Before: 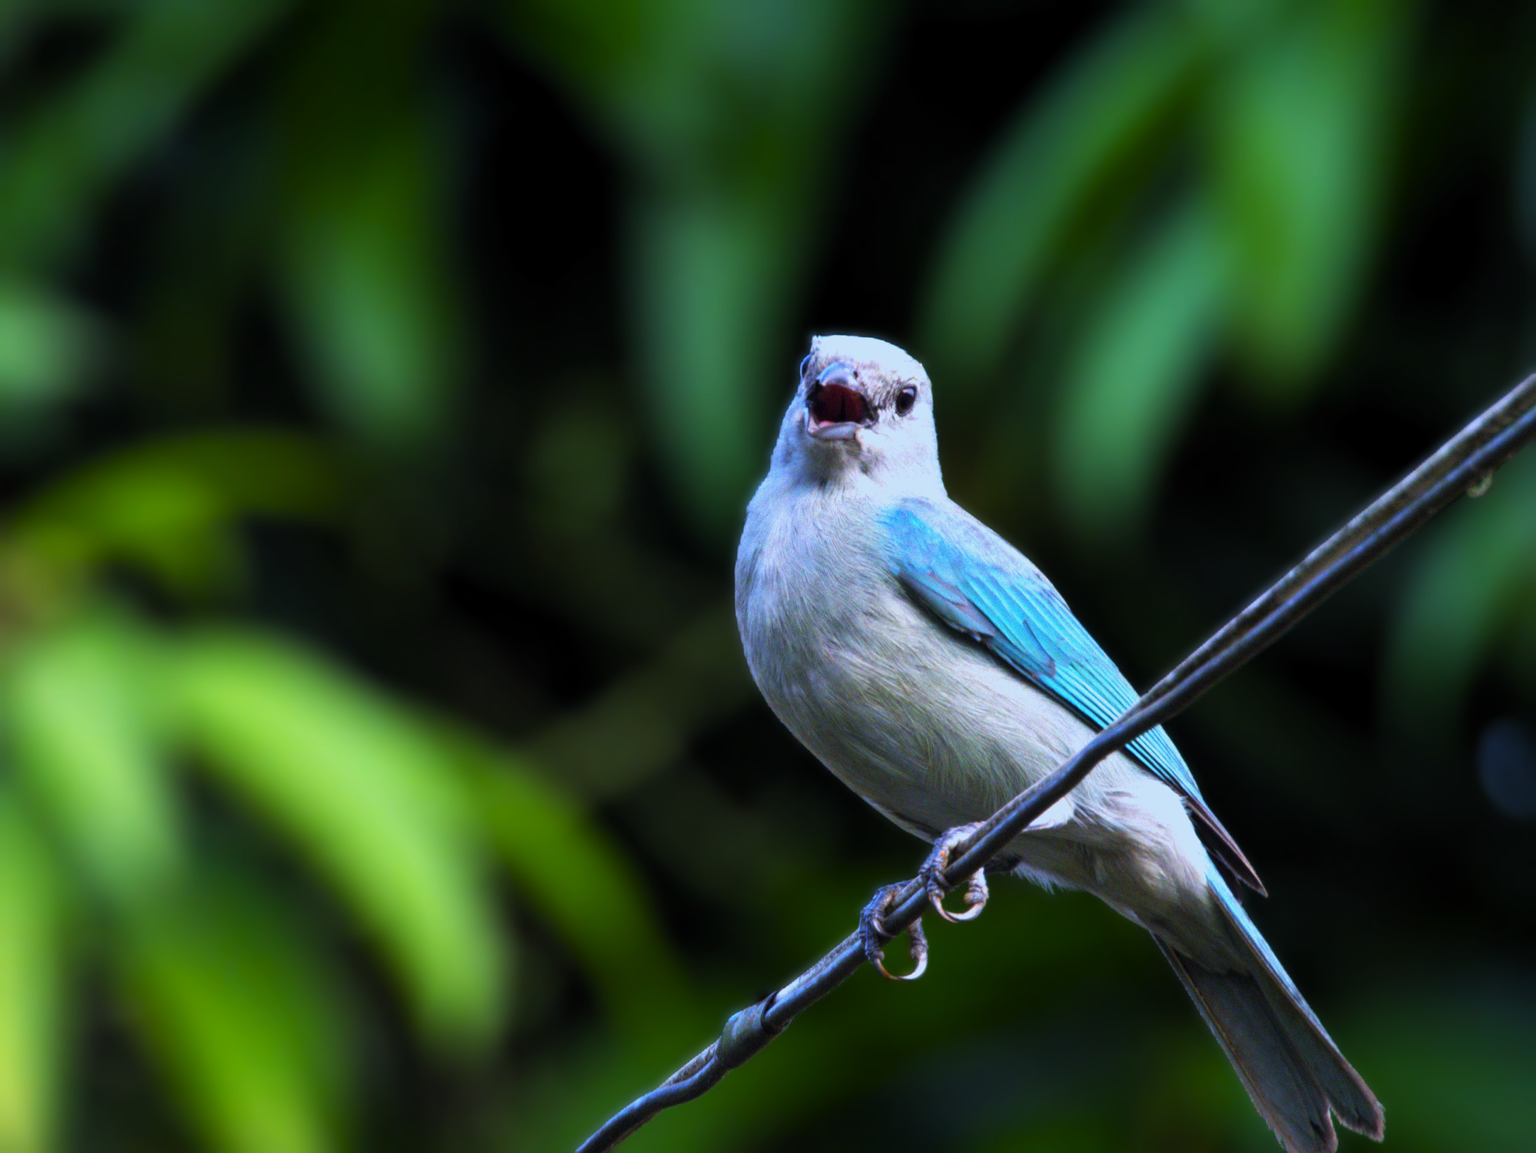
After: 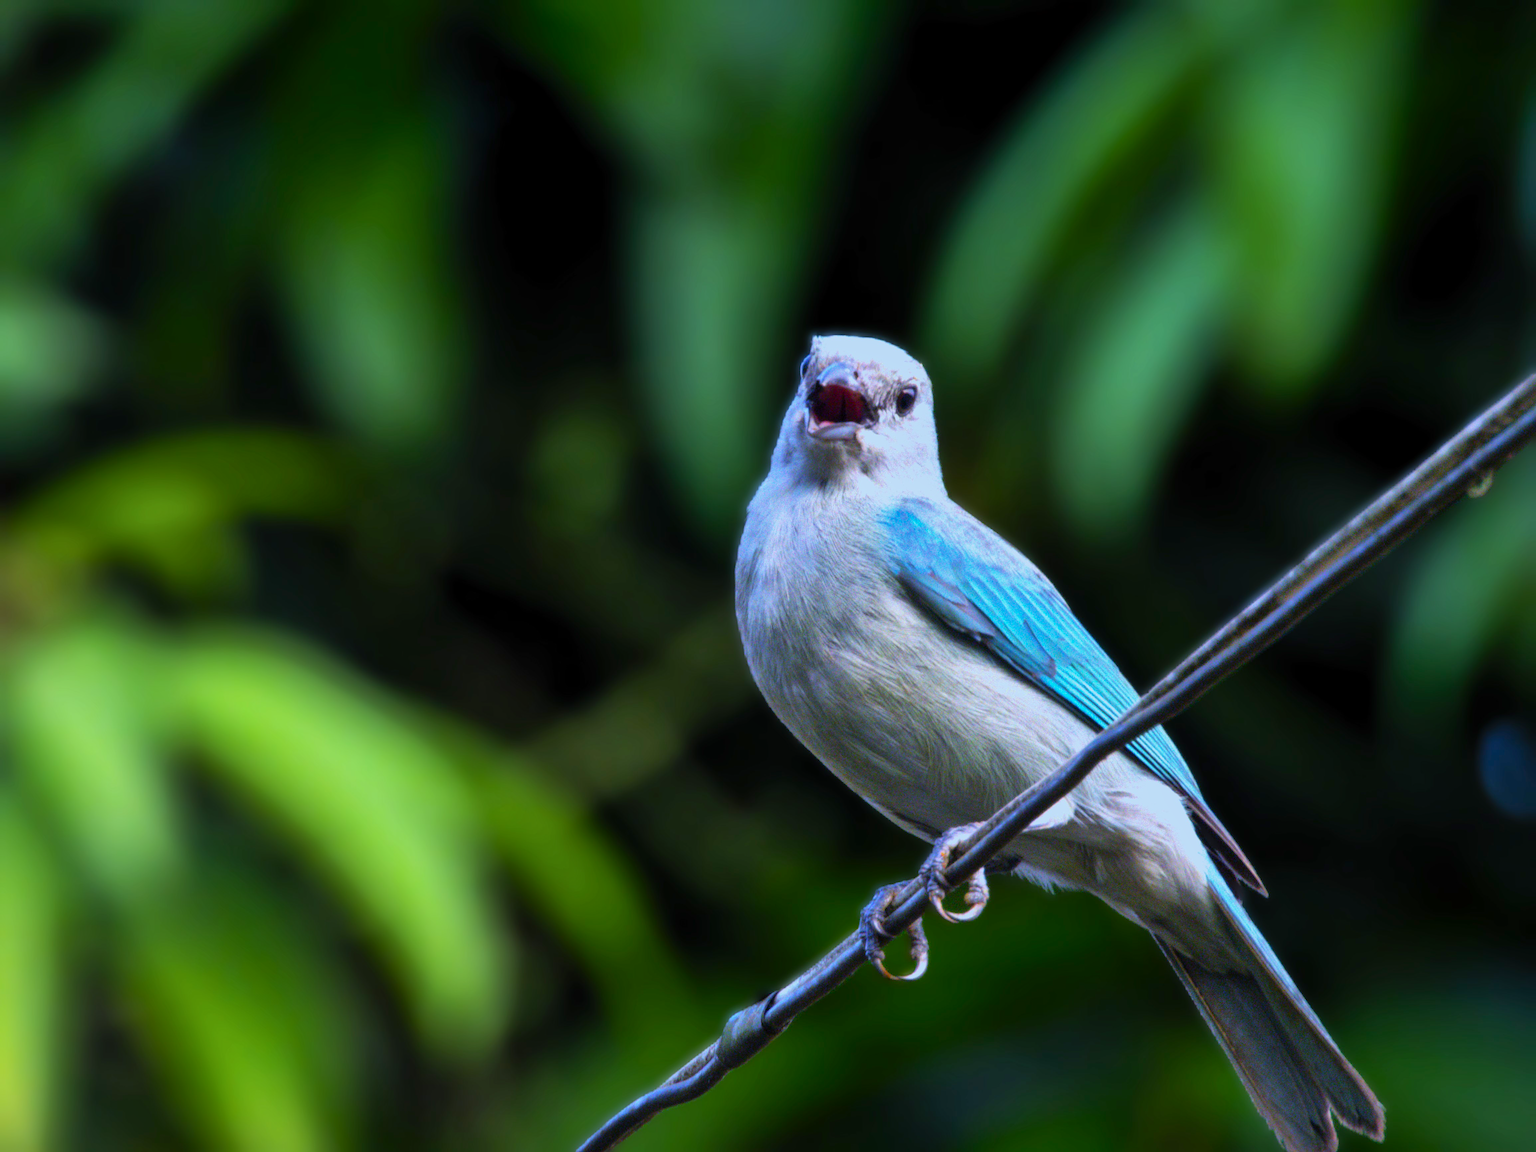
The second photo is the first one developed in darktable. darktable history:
contrast brightness saturation: contrast 0.141
shadows and highlights: on, module defaults
